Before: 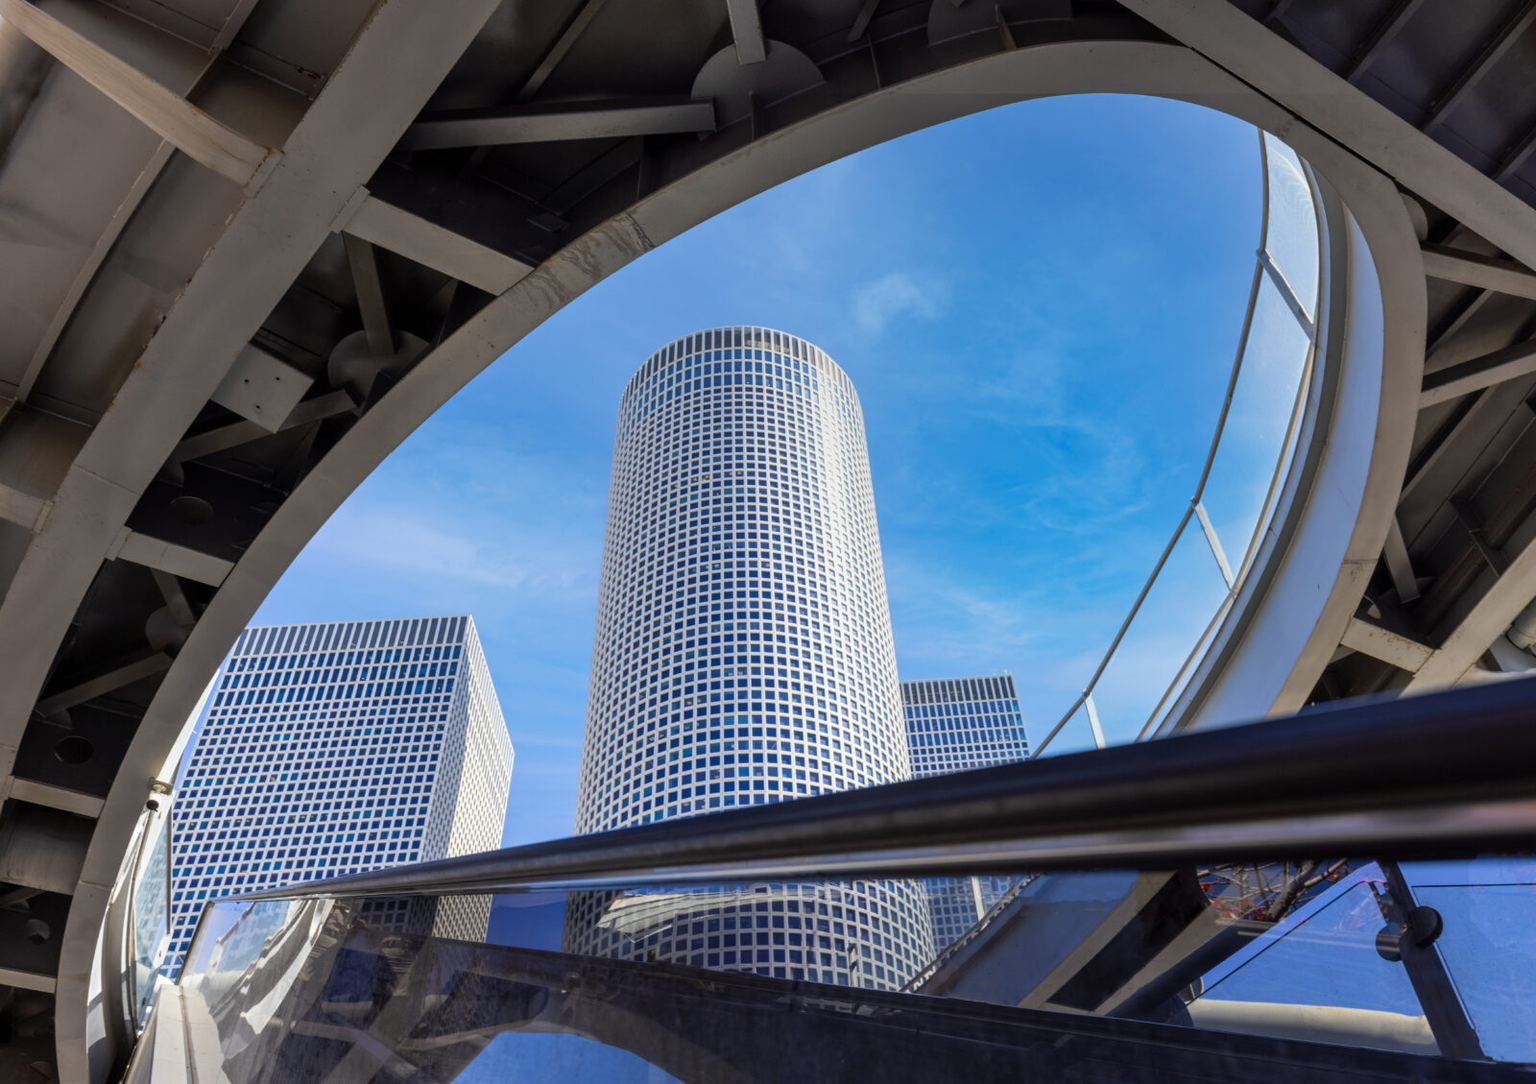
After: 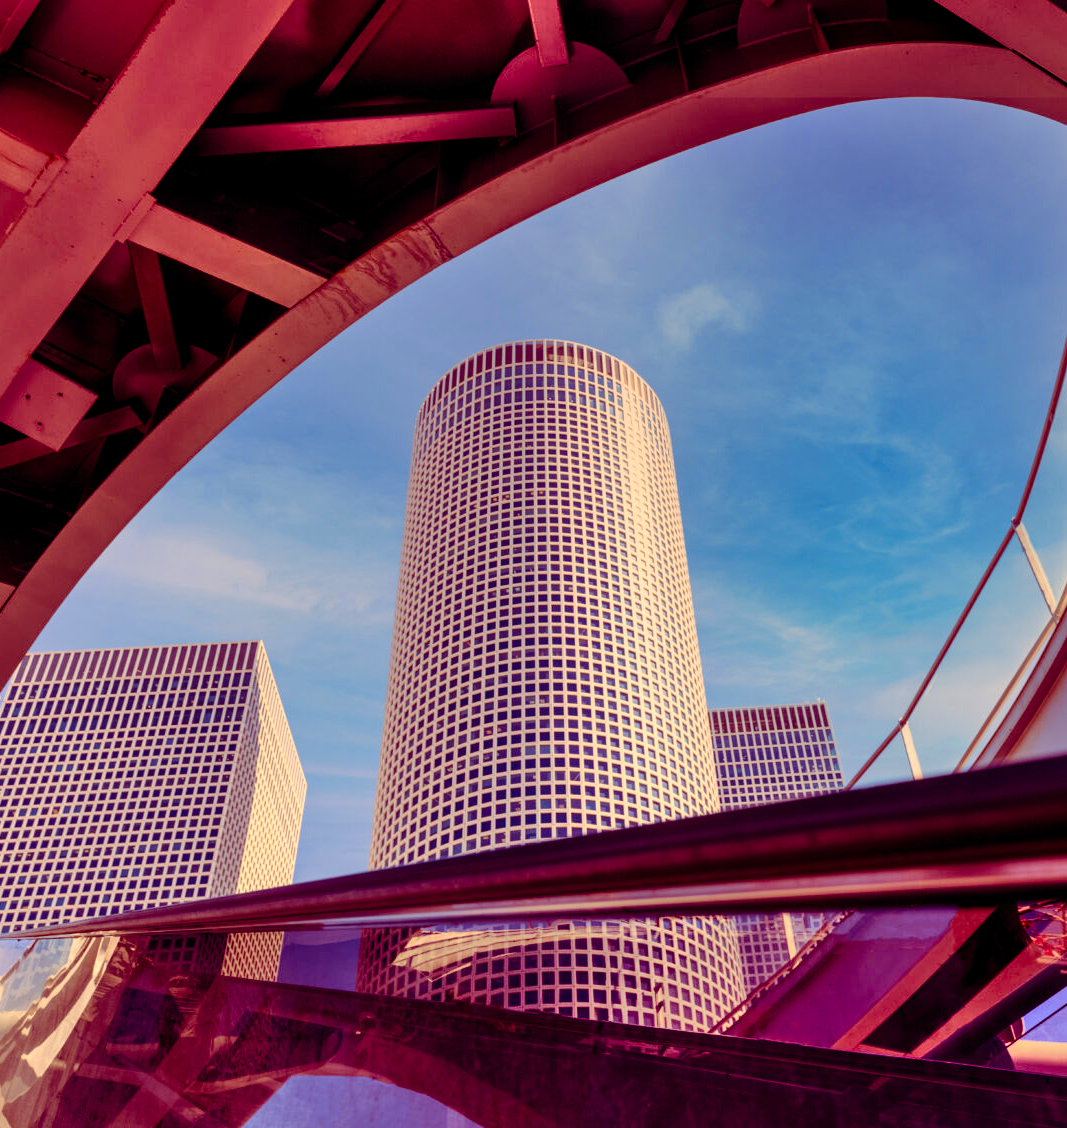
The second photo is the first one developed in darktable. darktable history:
shadows and highlights: low approximation 0.01, soften with gaussian
color correction: highlights a* 14.92, highlights b* 30.92
color balance rgb: shadows lift › luminance -18.784%, shadows lift › chroma 35.101%, global offset › luminance -0.276%, global offset › hue 263.15°, perceptual saturation grading › global saturation 30.464%, hue shift -9°
crop and rotate: left 14.355%, right 18.941%
